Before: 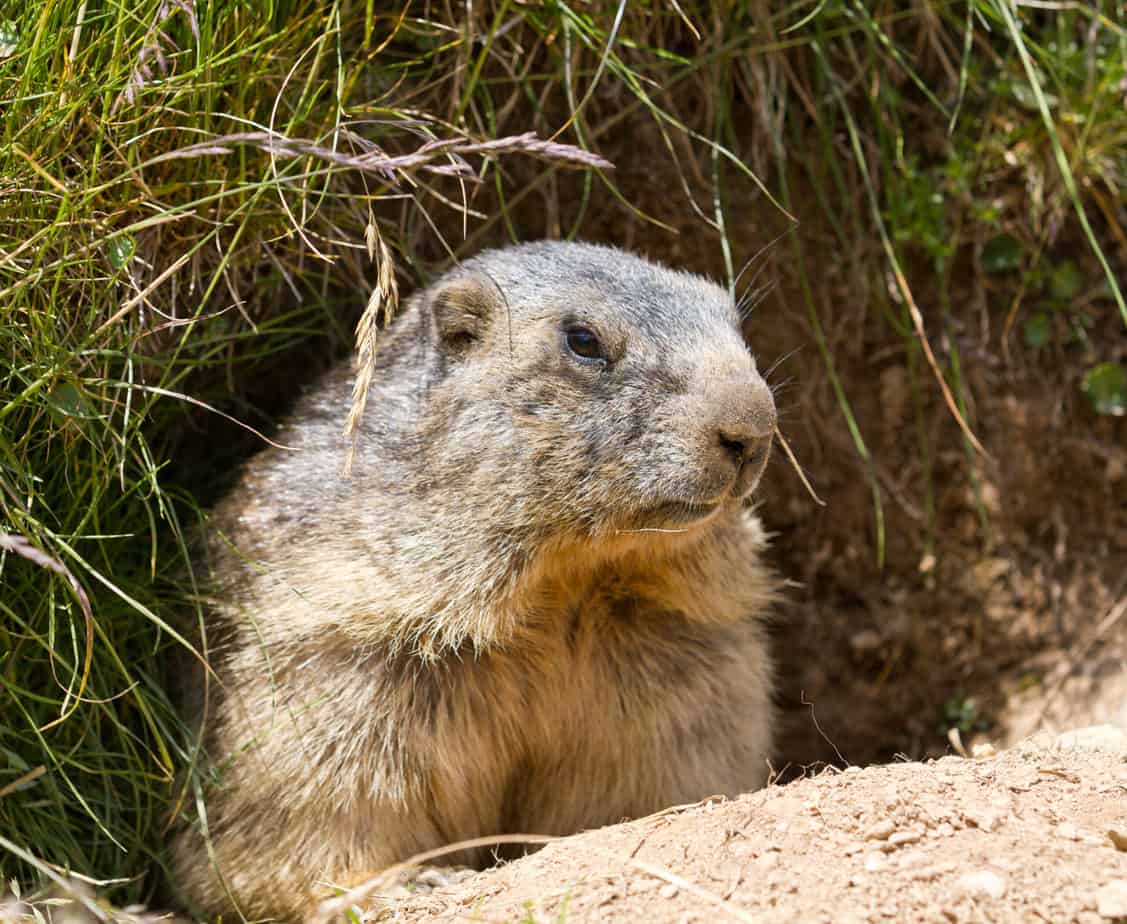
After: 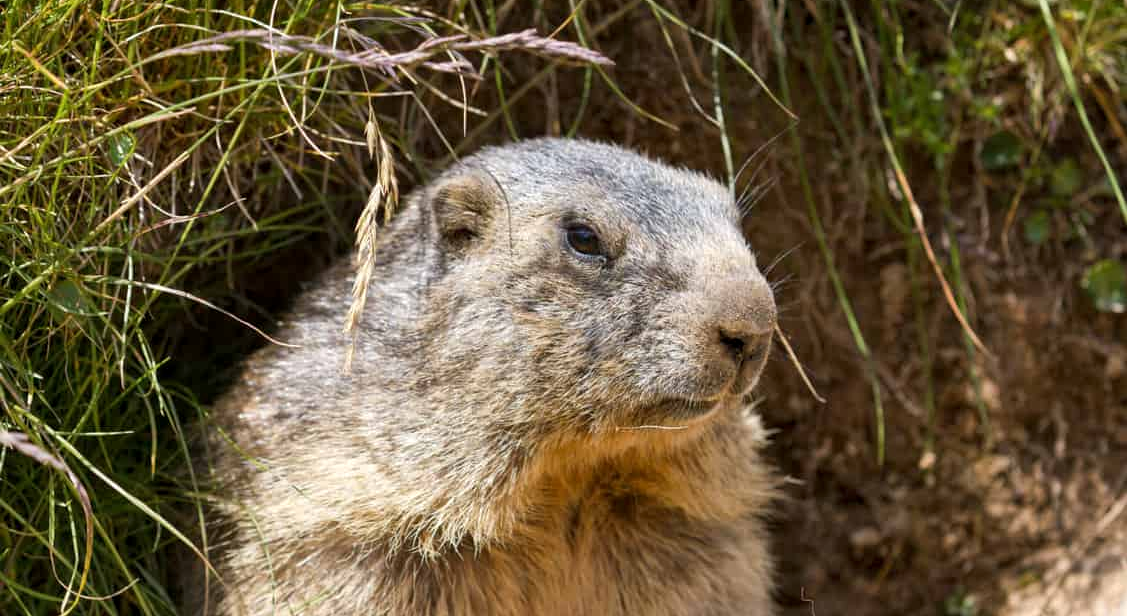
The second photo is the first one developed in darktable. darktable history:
crop: top 11.166%, bottom 22.168%
local contrast: highlights 100%, shadows 100%, detail 120%, midtone range 0.2
